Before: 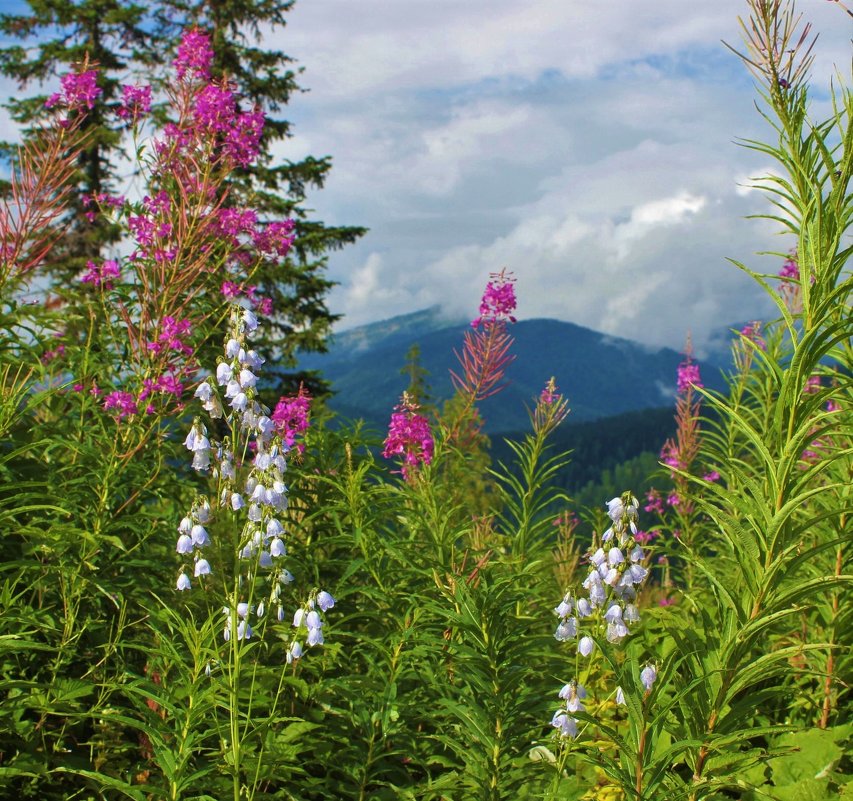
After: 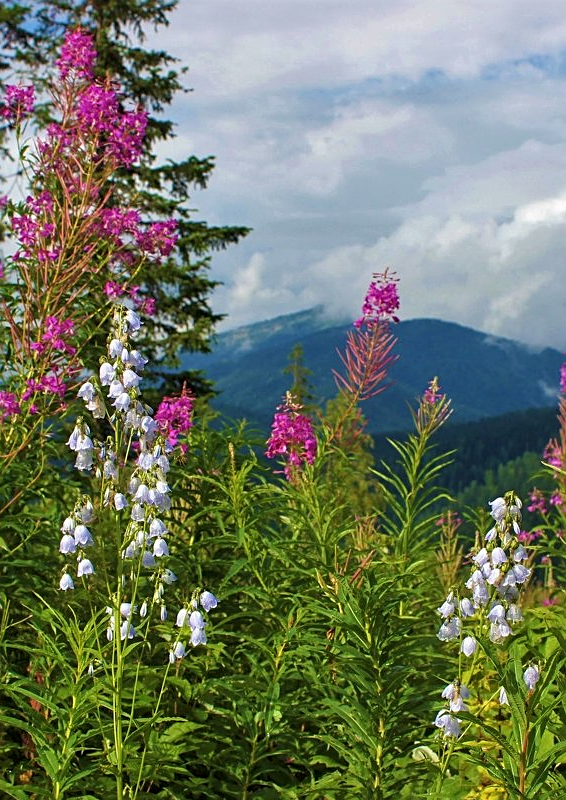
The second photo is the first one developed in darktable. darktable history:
sharpen: on, module defaults
crop and rotate: left 13.793%, right 19.797%
local contrast: highlights 63%, shadows 115%, detail 107%, midtone range 0.533
